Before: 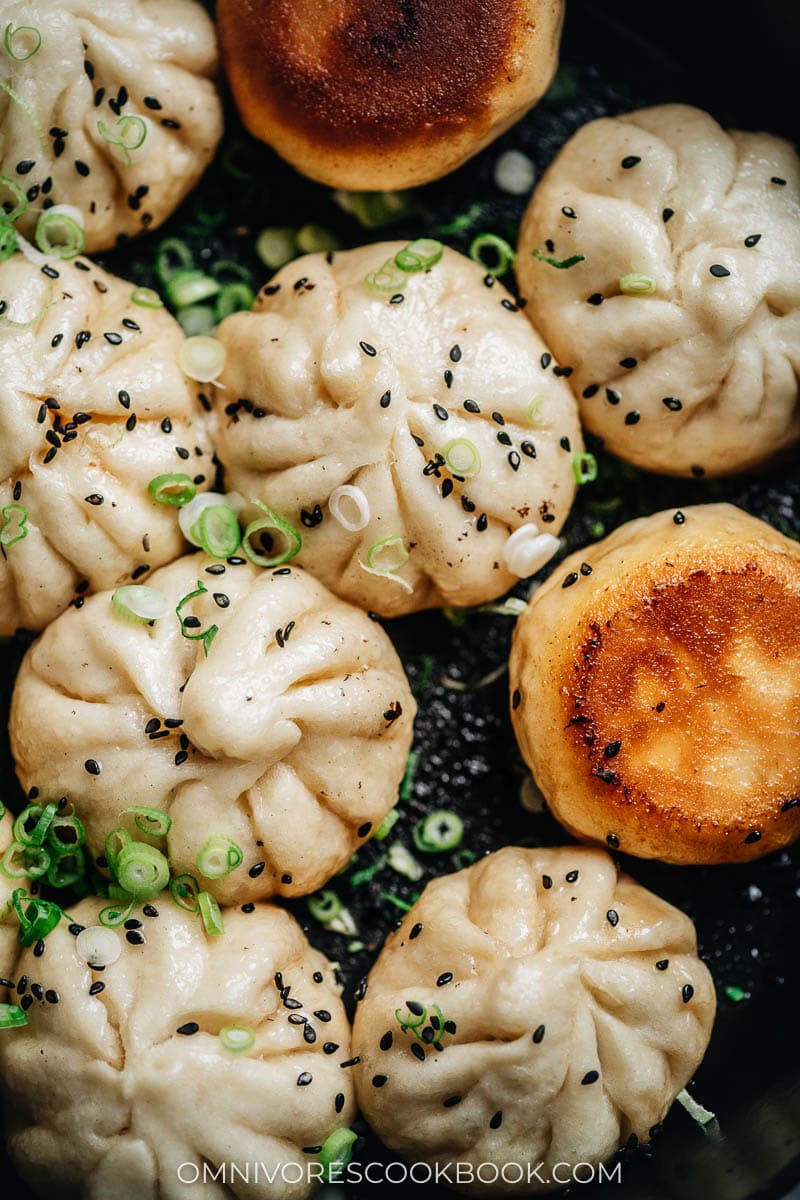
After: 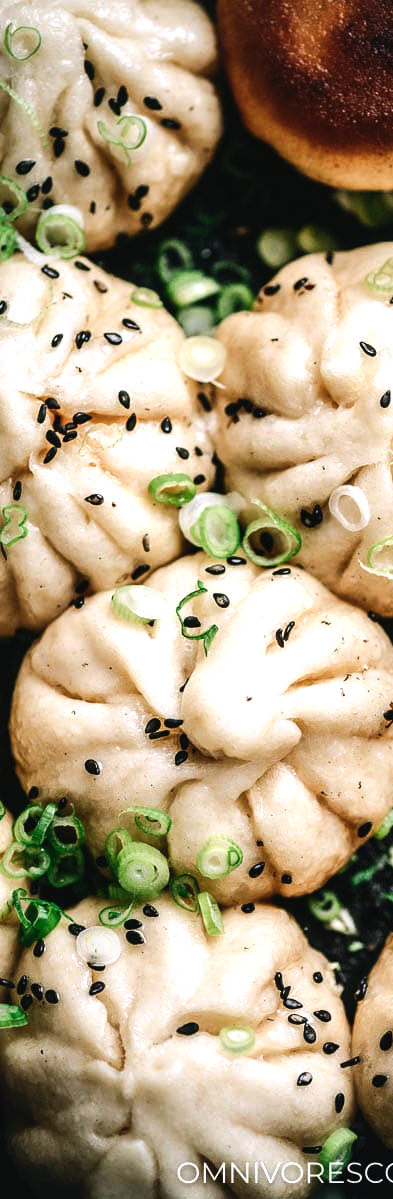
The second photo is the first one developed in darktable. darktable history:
color balance rgb: shadows lift › chroma 2%, shadows lift › hue 135.47°, highlights gain › chroma 2%, highlights gain › hue 291.01°, global offset › luminance 0.5%, perceptual saturation grading › global saturation -10.8%, perceptual saturation grading › highlights -26.83%, perceptual saturation grading › shadows 21.25%, perceptual brilliance grading › highlights 17.77%, perceptual brilliance grading › mid-tones 31.71%, perceptual brilliance grading › shadows -31.01%, global vibrance 24.91%
crop and rotate: left 0%, top 0%, right 50.845%
